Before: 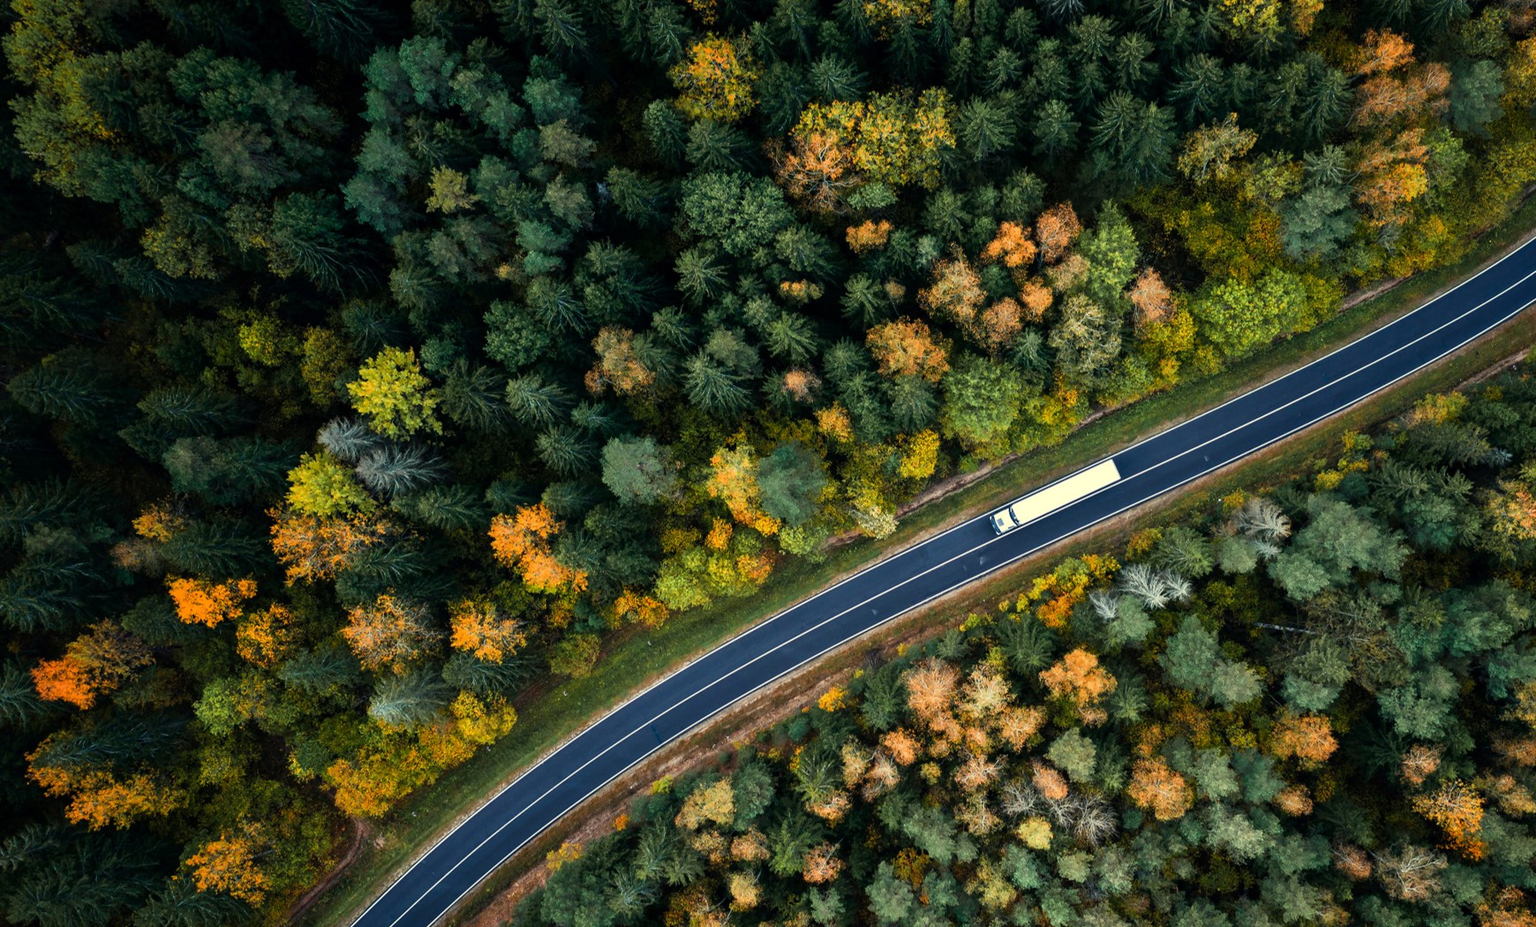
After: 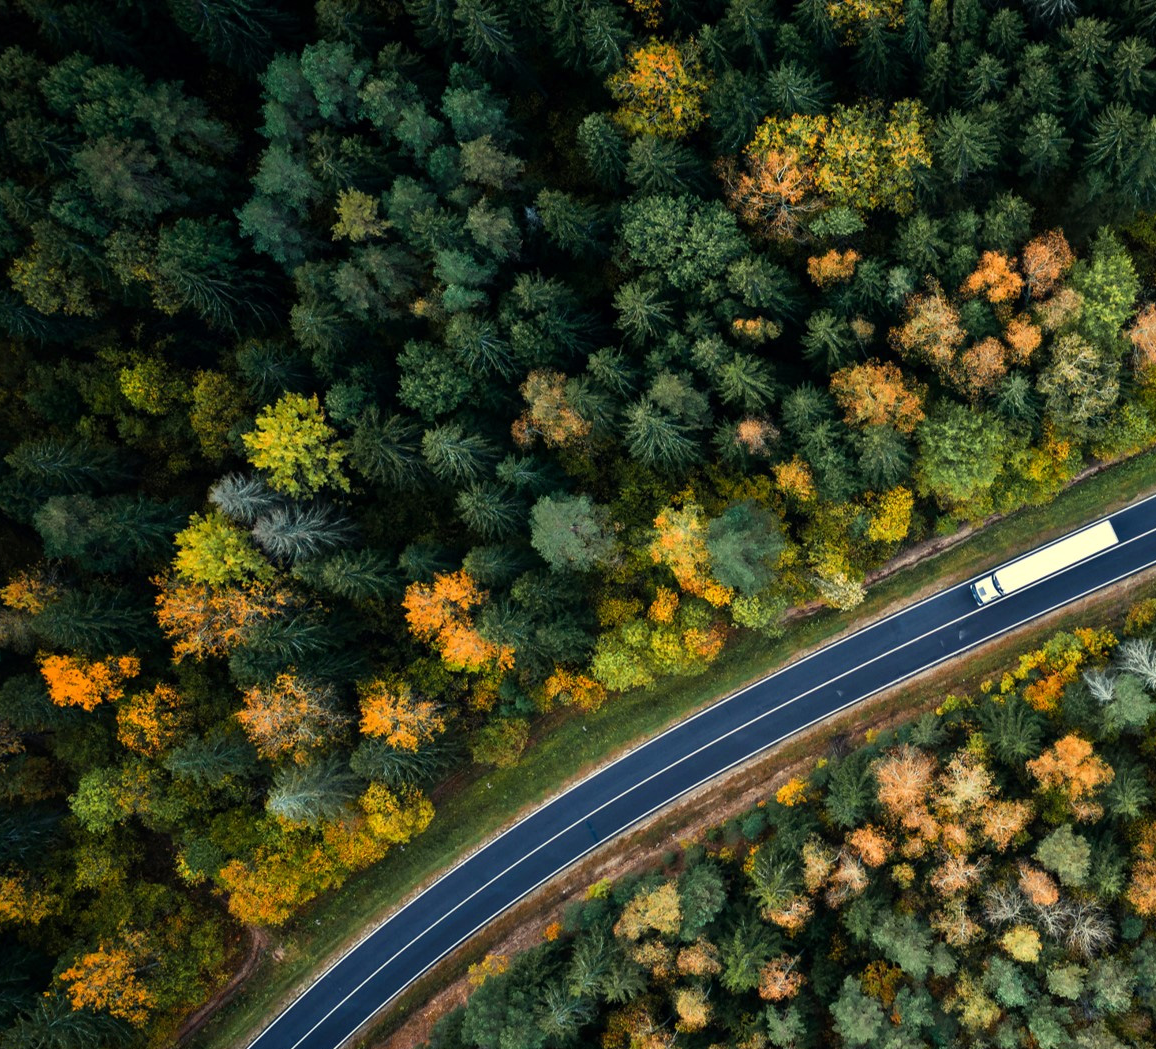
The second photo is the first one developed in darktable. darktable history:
crop and rotate: left 8.694%, right 24.848%
